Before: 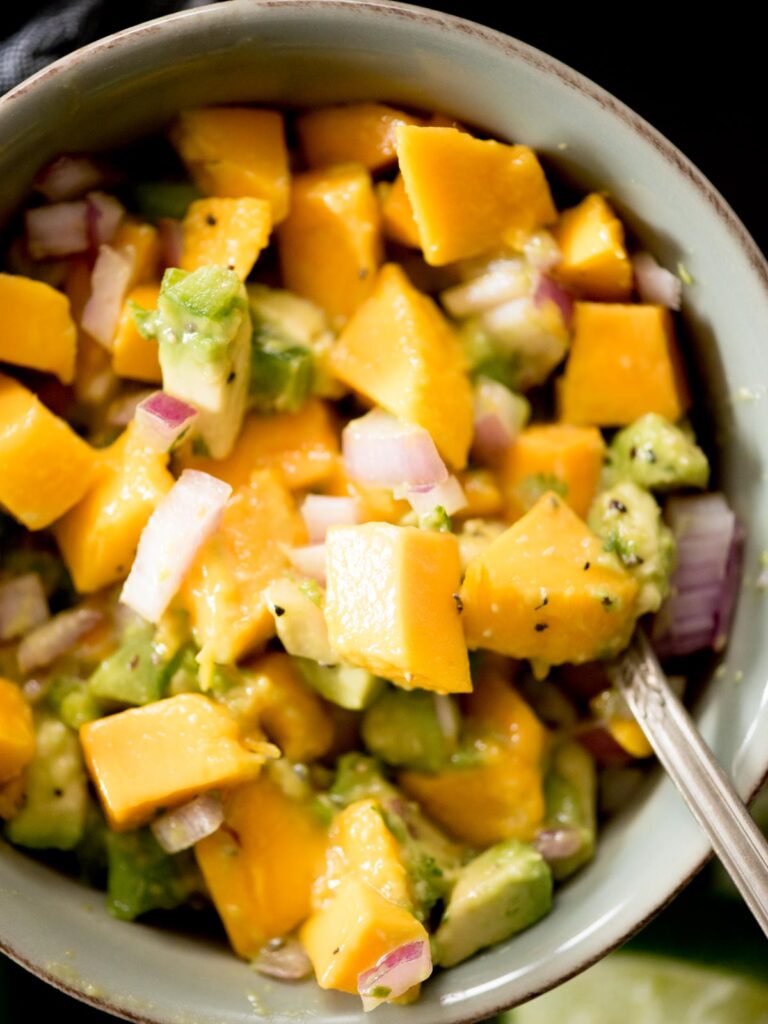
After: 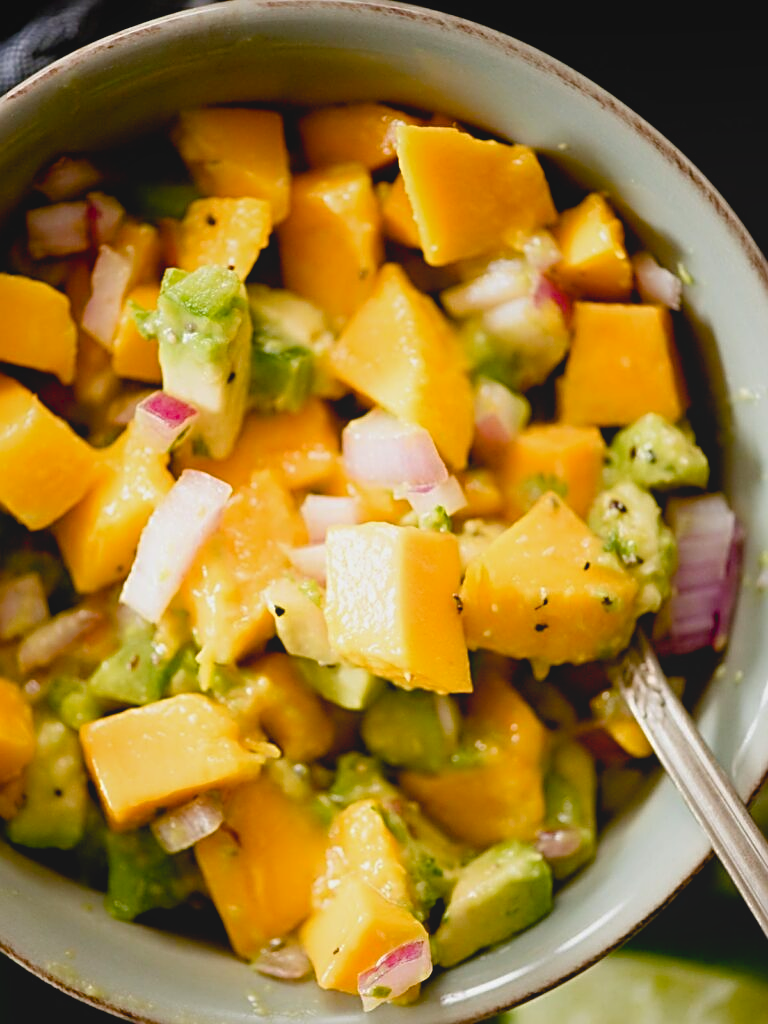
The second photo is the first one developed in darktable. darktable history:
local contrast: highlights 68%, shadows 68%, detail 82%, midtone range 0.325
color balance rgb: perceptual saturation grading › global saturation 20%, perceptual saturation grading › highlights -25%, perceptual saturation grading › shadows 50%
sharpen: radius 2.676, amount 0.669
